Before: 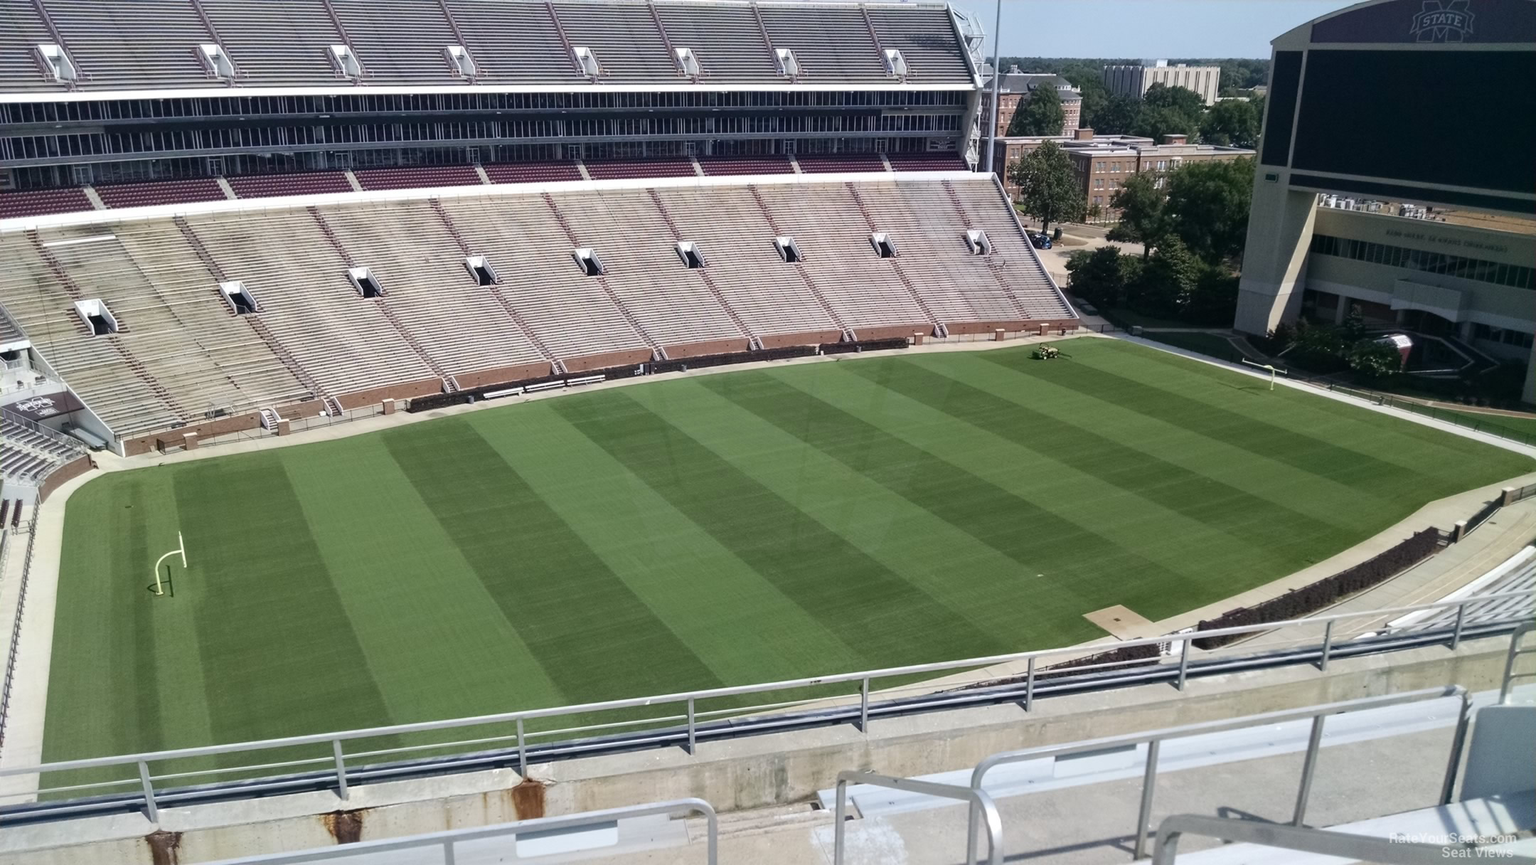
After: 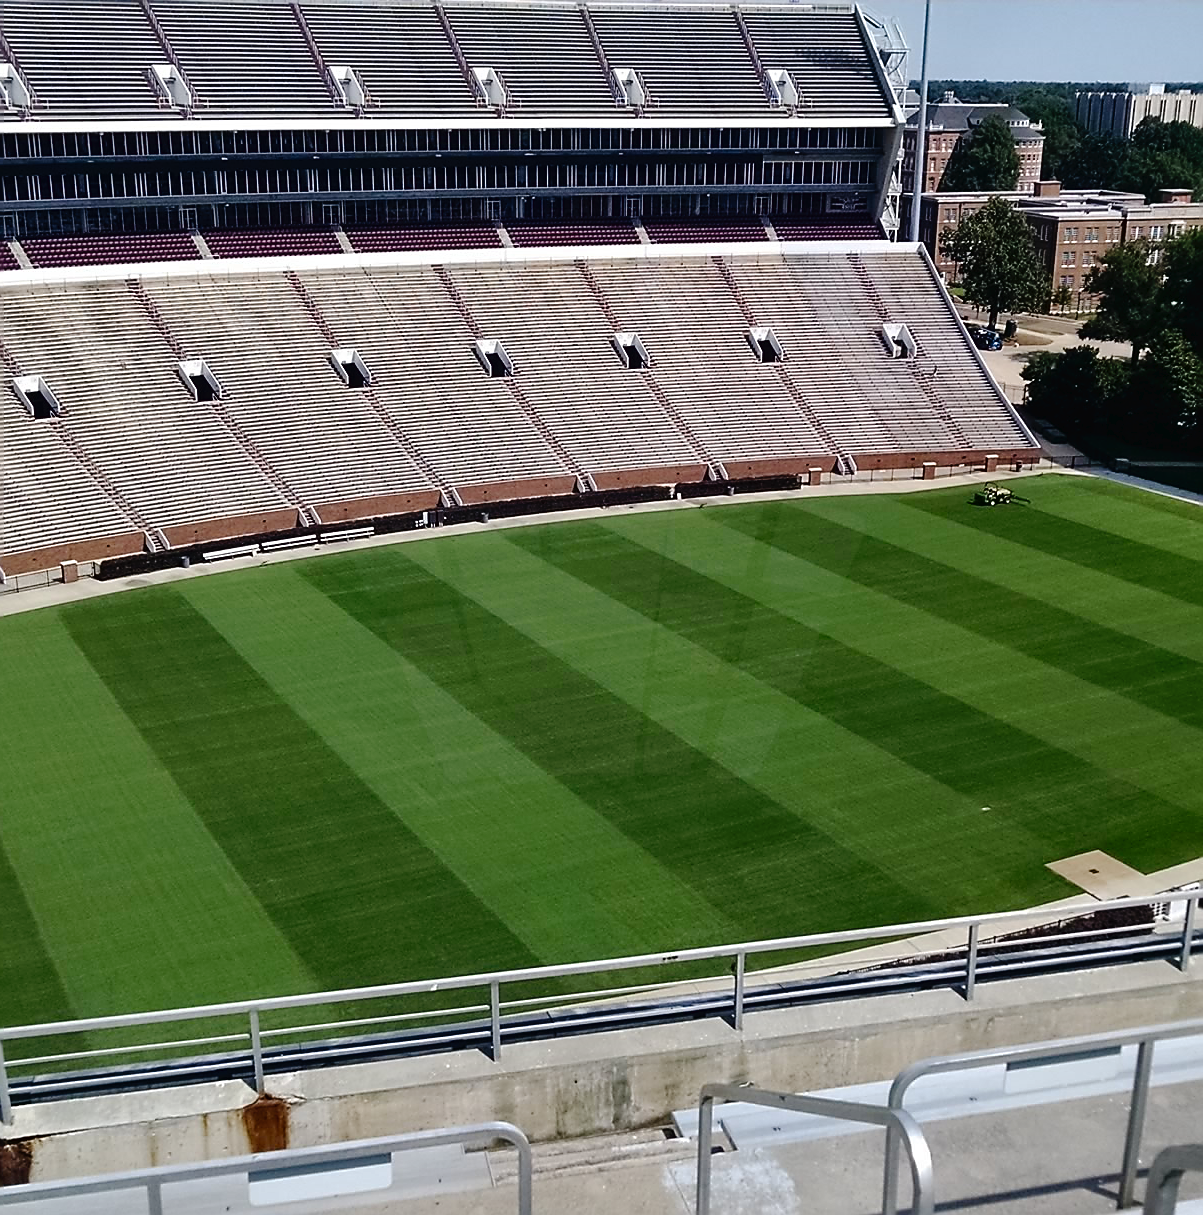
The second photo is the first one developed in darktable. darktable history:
crop: left 22.125%, right 22.158%, bottom 0.003%
sharpen: radius 1.35, amount 1.265, threshold 0.791
contrast brightness saturation: contrast 0.069, brightness -0.146, saturation 0.115
shadows and highlights: radius 118.39, shadows 41.49, highlights -61.9, soften with gaussian
tone curve: curves: ch0 [(0, 0) (0.003, 0.016) (0.011, 0.015) (0.025, 0.017) (0.044, 0.026) (0.069, 0.034) (0.1, 0.043) (0.136, 0.068) (0.177, 0.119) (0.224, 0.175) (0.277, 0.251) (0.335, 0.328) (0.399, 0.415) (0.468, 0.499) (0.543, 0.58) (0.623, 0.659) (0.709, 0.731) (0.801, 0.807) (0.898, 0.895) (1, 1)], preserve colors none
